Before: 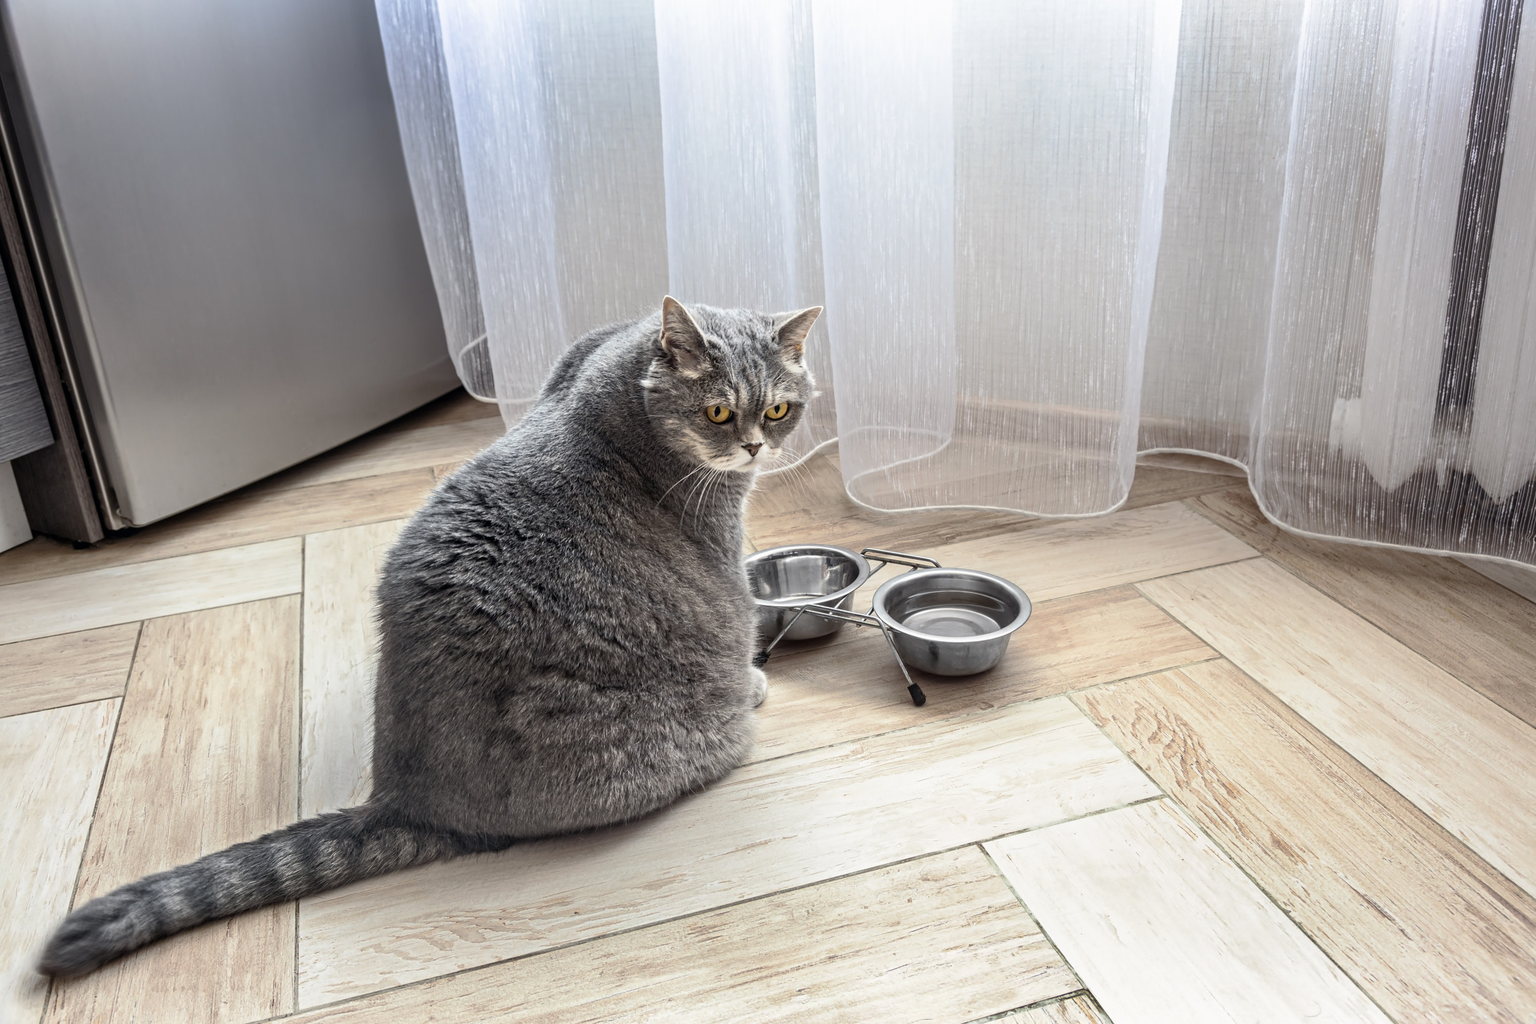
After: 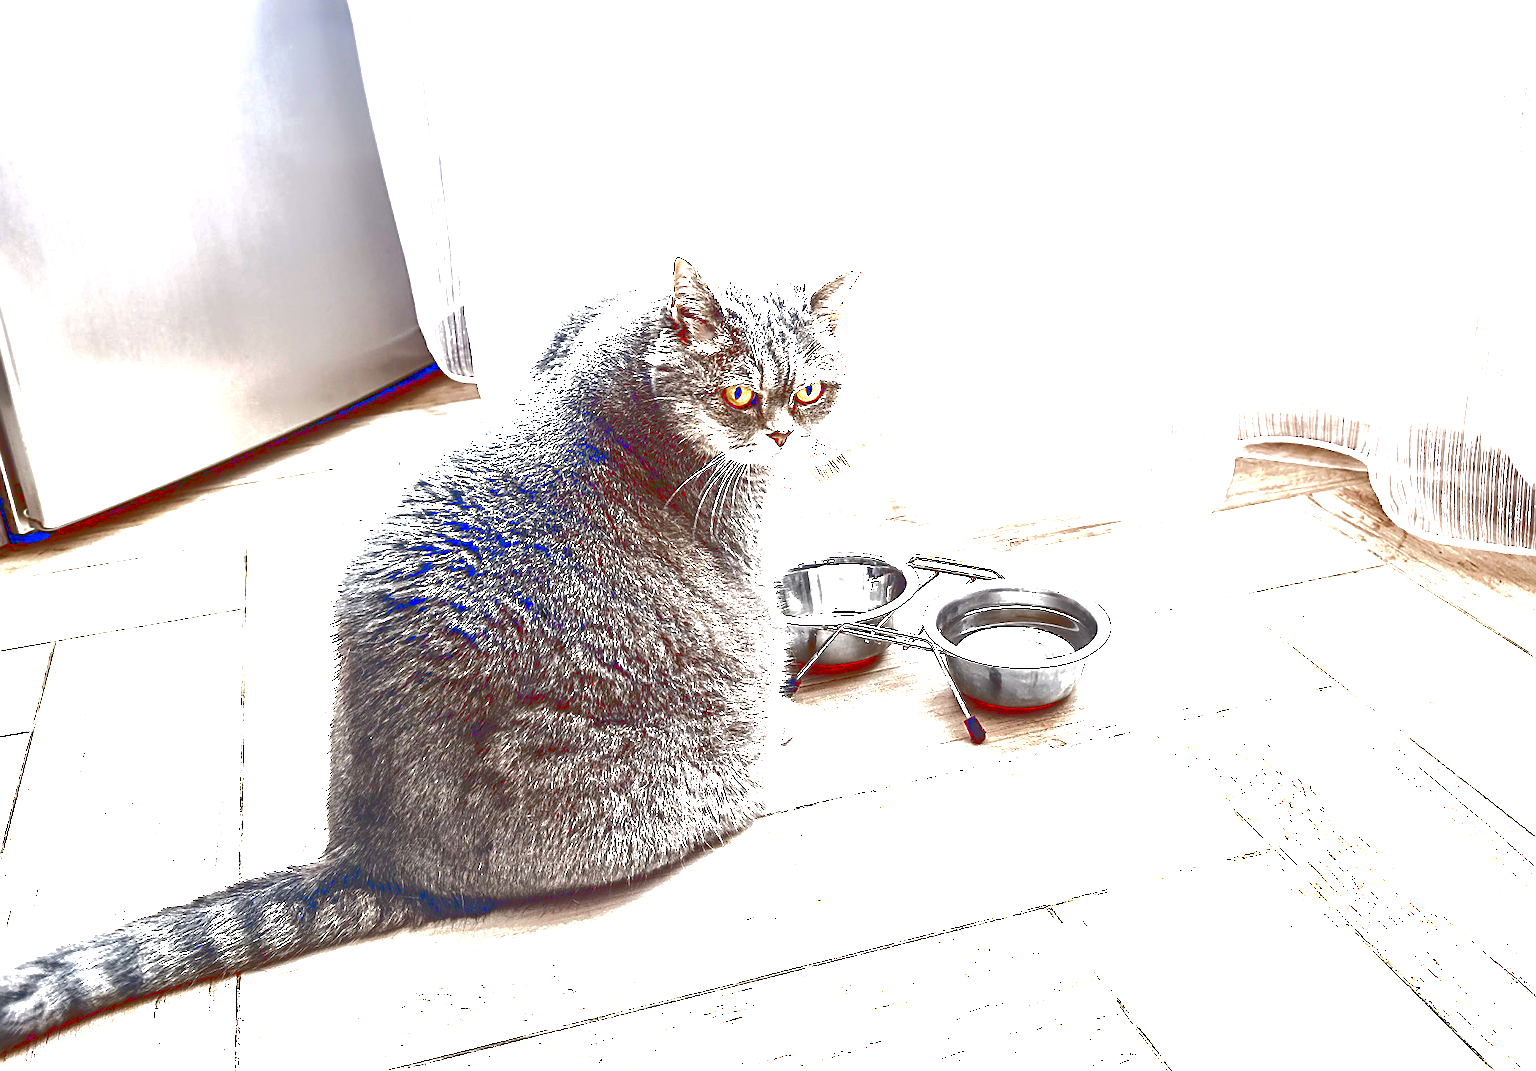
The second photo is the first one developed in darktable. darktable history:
crop: left 6.342%, top 7.95%, right 9.549%, bottom 4.08%
contrast brightness saturation: contrast 0.094, brightness -0.603, saturation 0.166
exposure: black level correction 0, exposure 2.367 EV, compensate highlight preservation false
sharpen: on, module defaults
tone curve: curves: ch0 [(0, 0) (0.003, 0.217) (0.011, 0.217) (0.025, 0.229) (0.044, 0.243) (0.069, 0.253) (0.1, 0.265) (0.136, 0.281) (0.177, 0.305) (0.224, 0.331) (0.277, 0.369) (0.335, 0.415) (0.399, 0.472) (0.468, 0.543) (0.543, 0.609) (0.623, 0.676) (0.709, 0.734) (0.801, 0.798) (0.898, 0.849) (1, 1)], color space Lab, linked channels, preserve colors none
